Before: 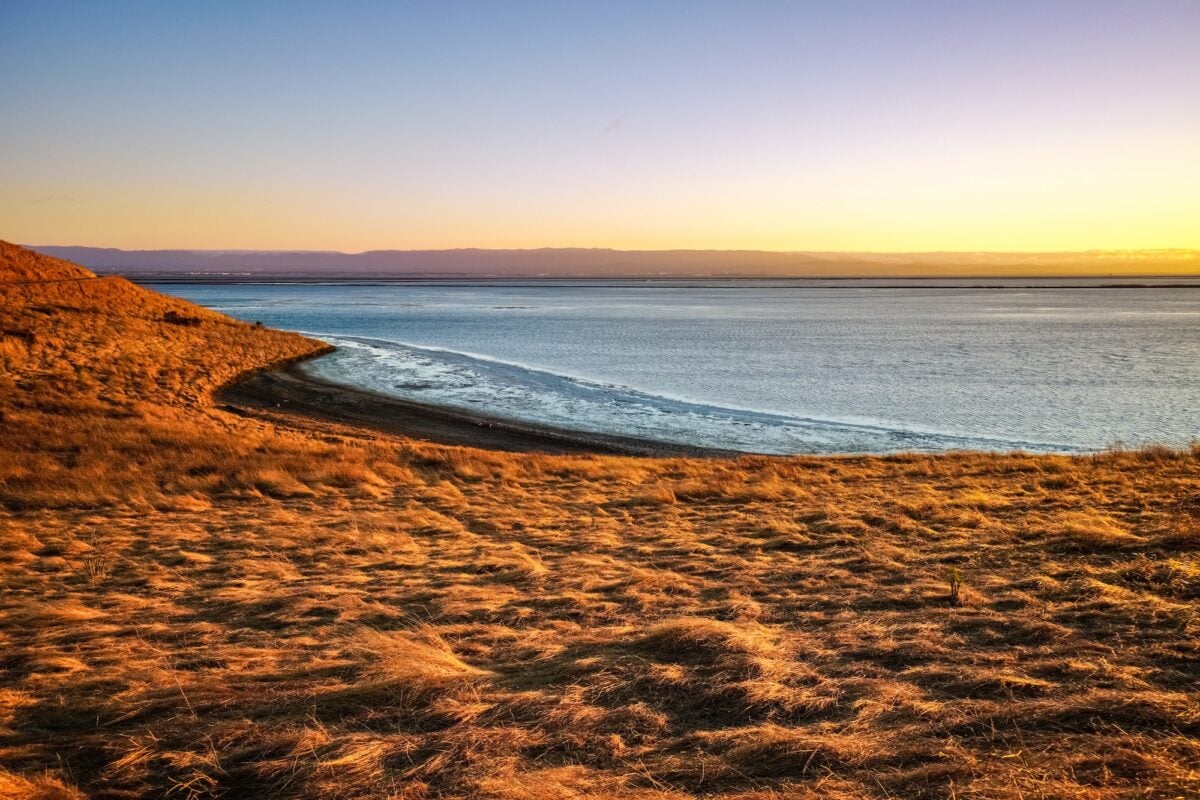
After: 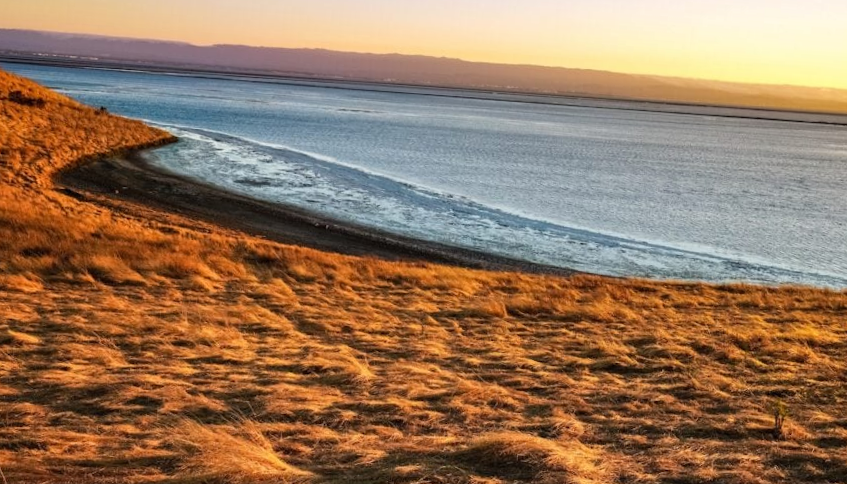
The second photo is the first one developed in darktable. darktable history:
crop and rotate: angle -4°, left 9.843%, top 21.248%, right 12.338%, bottom 11.965%
shadows and highlights: shadows 3.88, highlights -16.27, soften with gaussian
